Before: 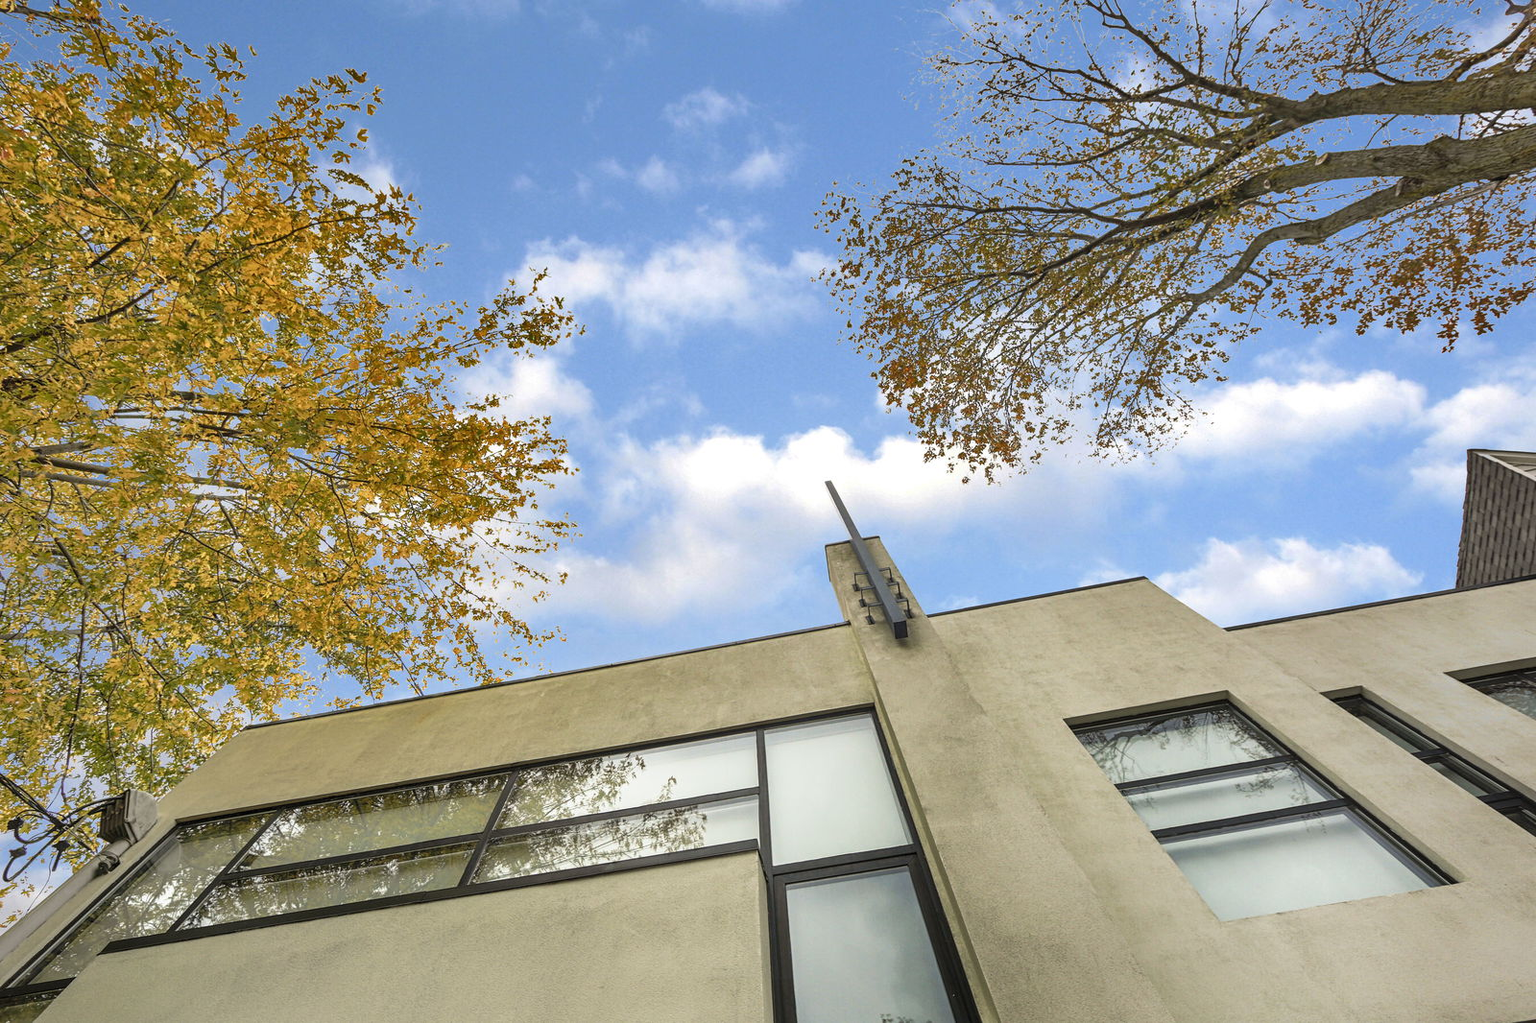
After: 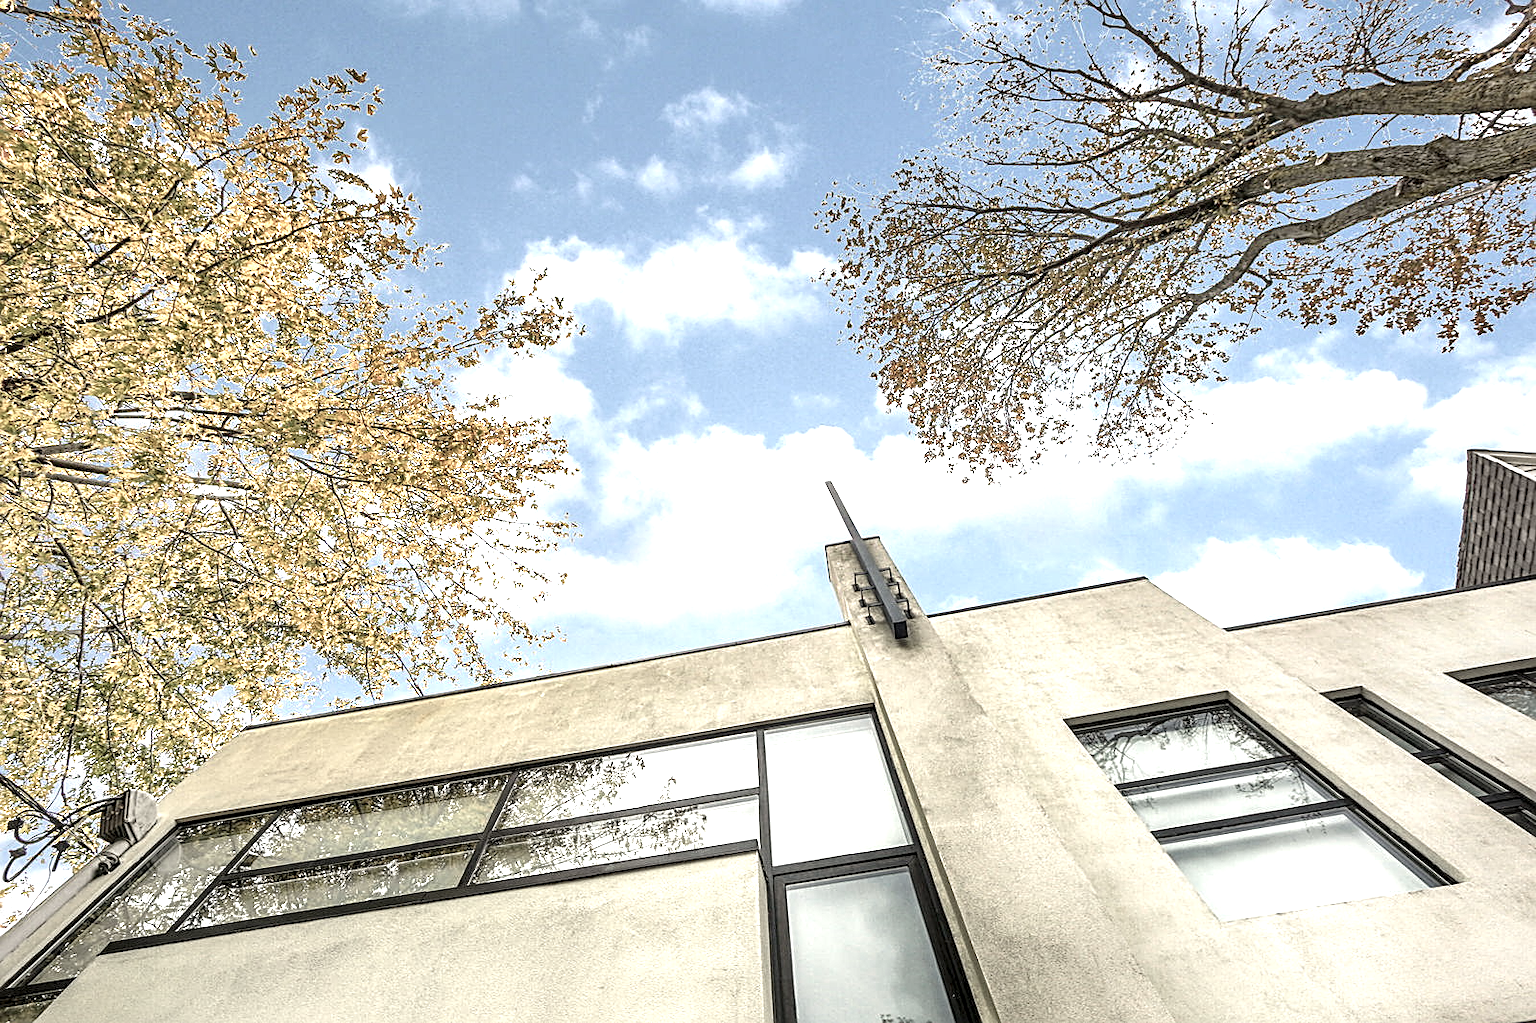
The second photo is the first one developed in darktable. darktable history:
color correction: highlights b* 3
color zones: curves: ch0 [(0, 0.6) (0.129, 0.585) (0.193, 0.596) (0.429, 0.5) (0.571, 0.5) (0.714, 0.5) (0.857, 0.5) (1, 0.6)]; ch1 [(0, 0.453) (0.112, 0.245) (0.213, 0.252) (0.429, 0.233) (0.571, 0.231) (0.683, 0.242) (0.857, 0.296) (1, 0.453)]
local contrast: detail 150%
exposure: exposure 0.77 EV, compensate highlight preservation false
sharpen: on, module defaults
